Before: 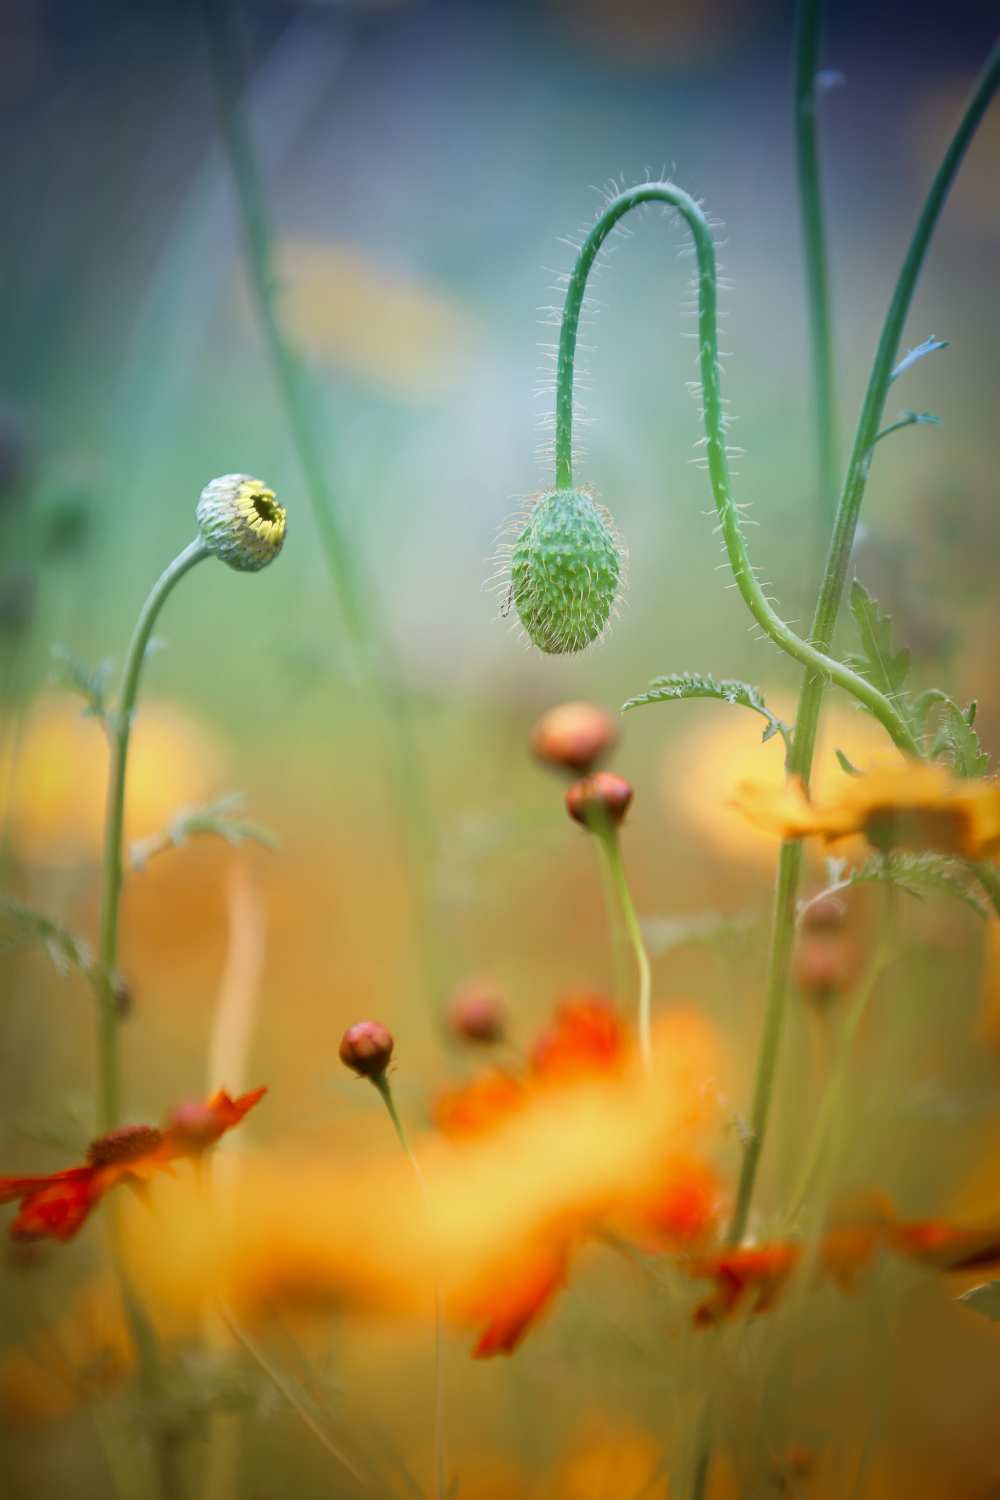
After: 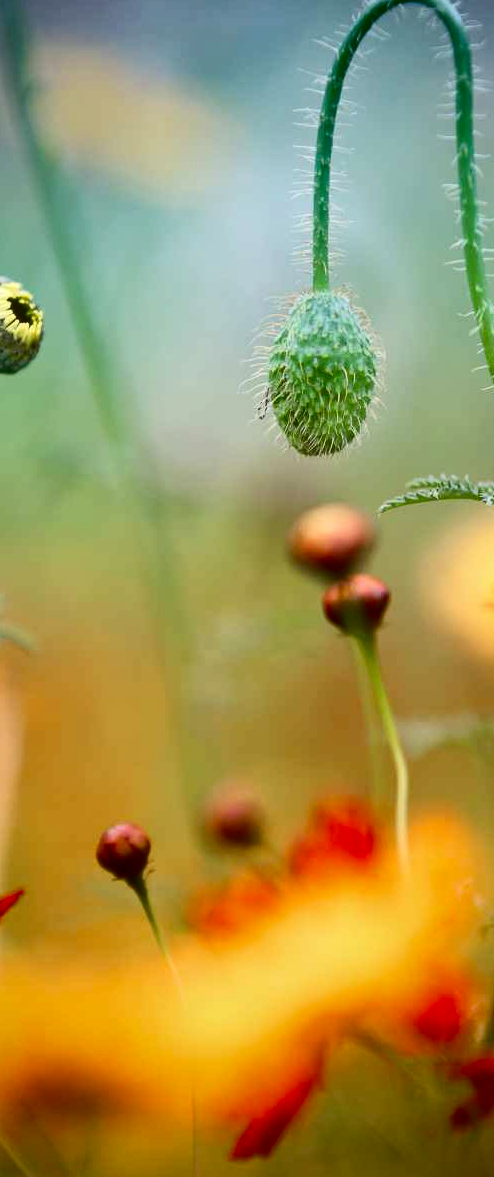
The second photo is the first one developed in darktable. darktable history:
contrast brightness saturation: contrast 0.24, brightness -0.24, saturation 0.14
crop and rotate: angle 0.02°, left 24.353%, top 13.219%, right 26.156%, bottom 8.224%
